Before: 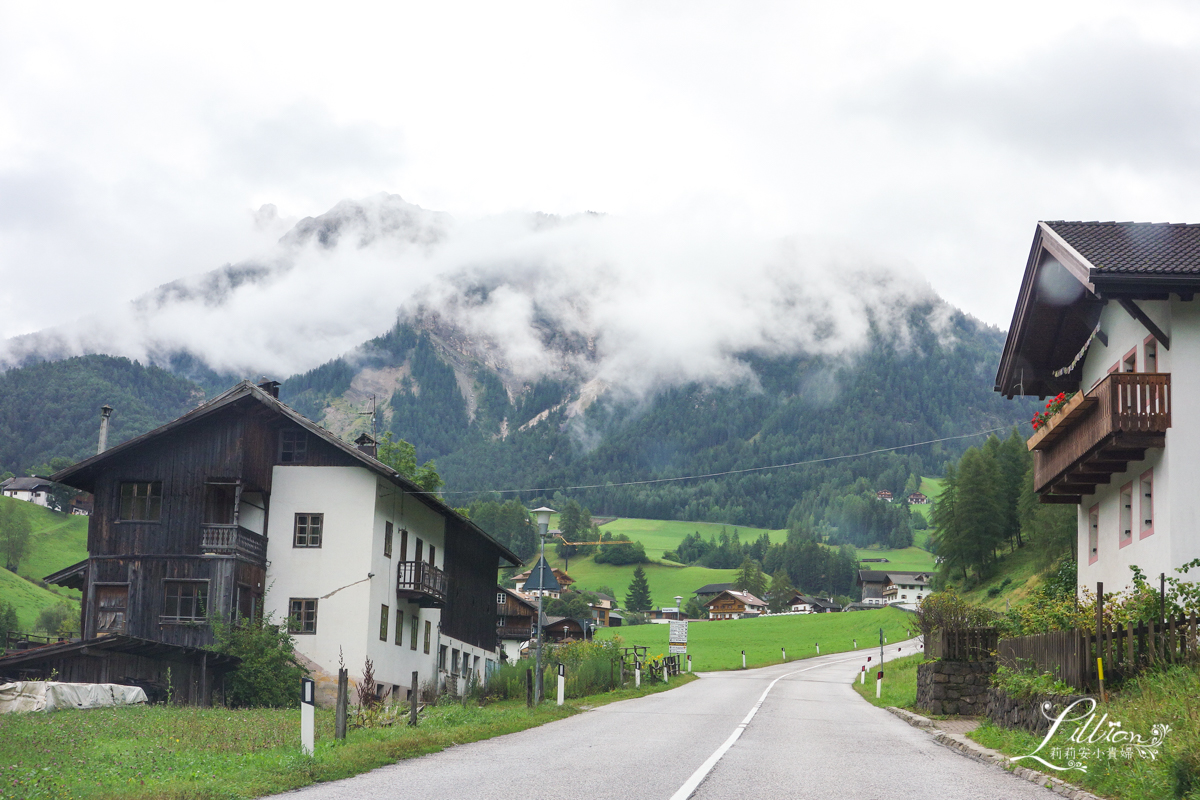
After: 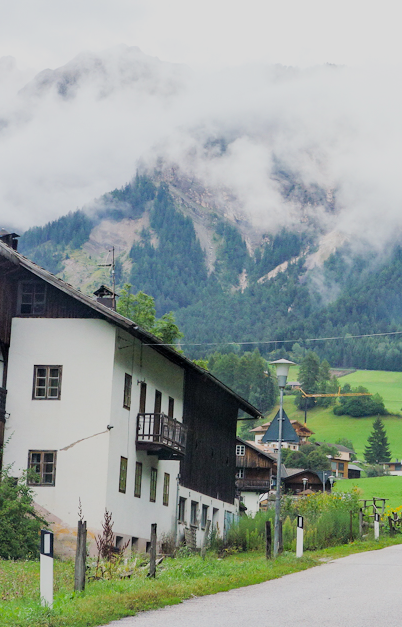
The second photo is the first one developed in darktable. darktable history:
haze removal: compatibility mode true, adaptive false
color balance rgb: perceptual saturation grading › global saturation 10%
crop and rotate: left 21.77%, top 18.528%, right 44.676%, bottom 2.997%
filmic rgb: black relative exposure -6.82 EV, white relative exposure 5.89 EV, hardness 2.71
exposure: black level correction 0.001, exposure 0.5 EV, compensate exposure bias true, compensate highlight preservation false
